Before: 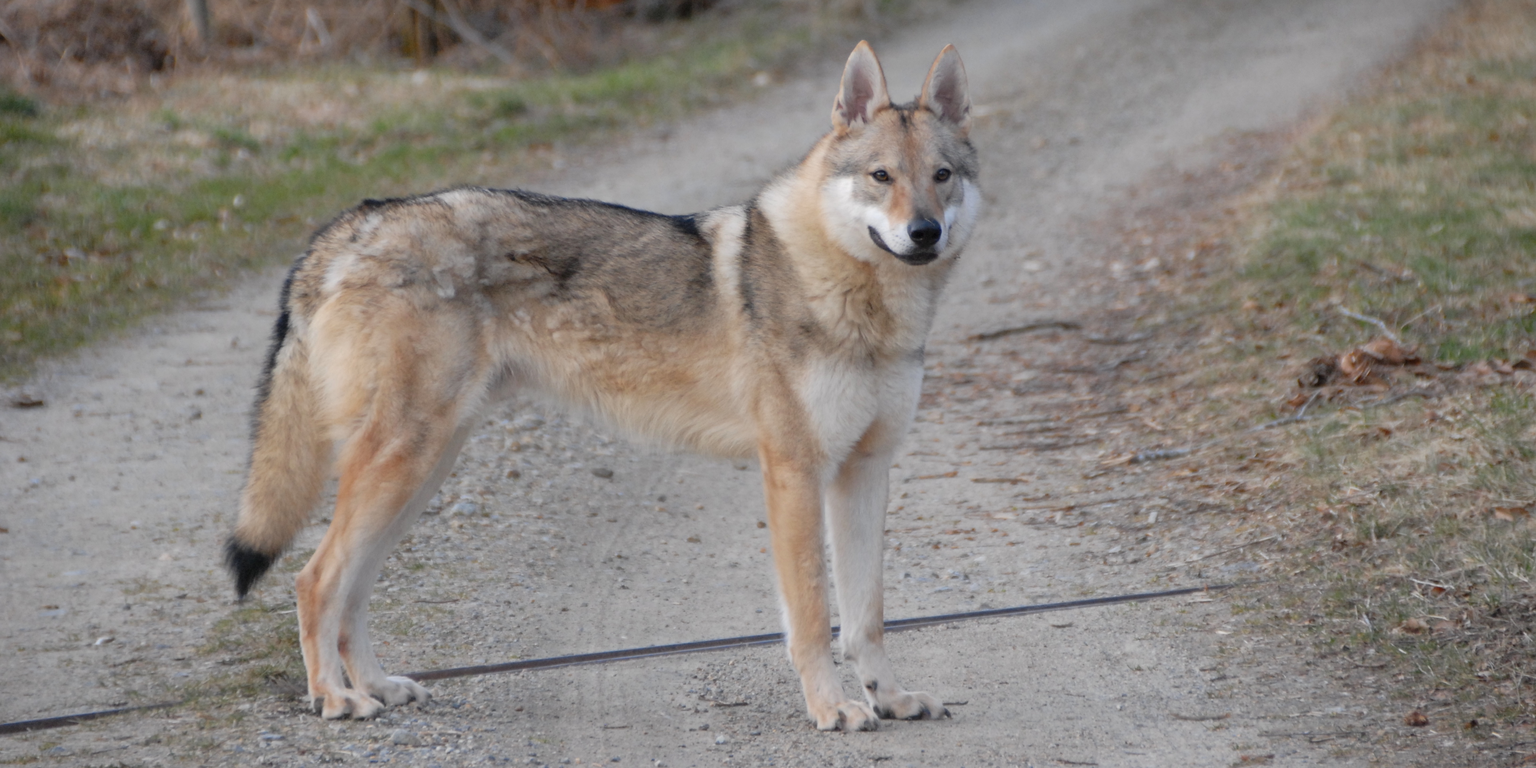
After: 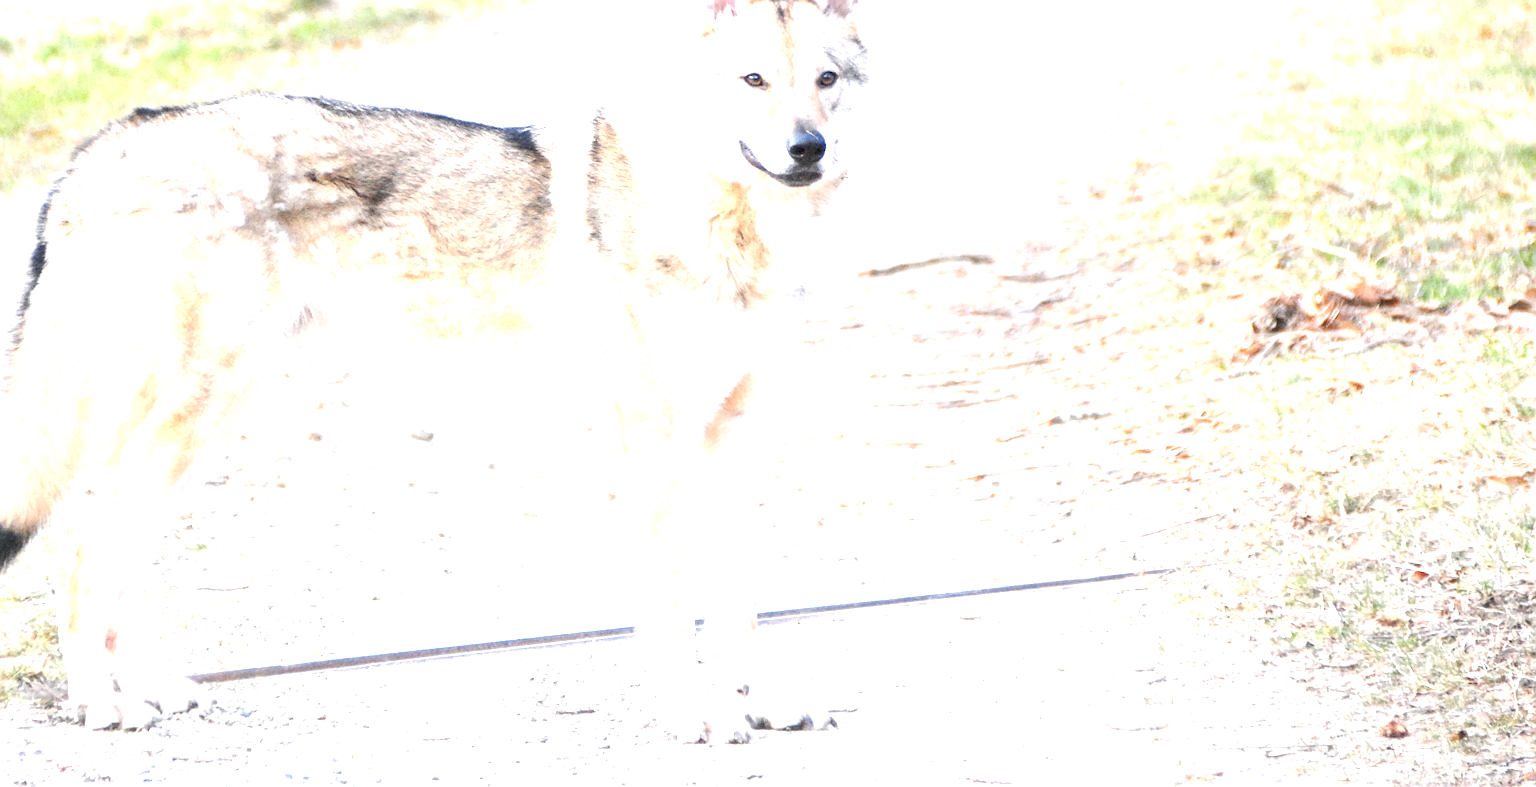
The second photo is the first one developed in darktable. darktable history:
exposure: black level correction 0.001, exposure 2.607 EV, compensate exposure bias true, compensate highlight preservation false
sharpen: on, module defaults
crop: left 16.315%, top 14.246%
